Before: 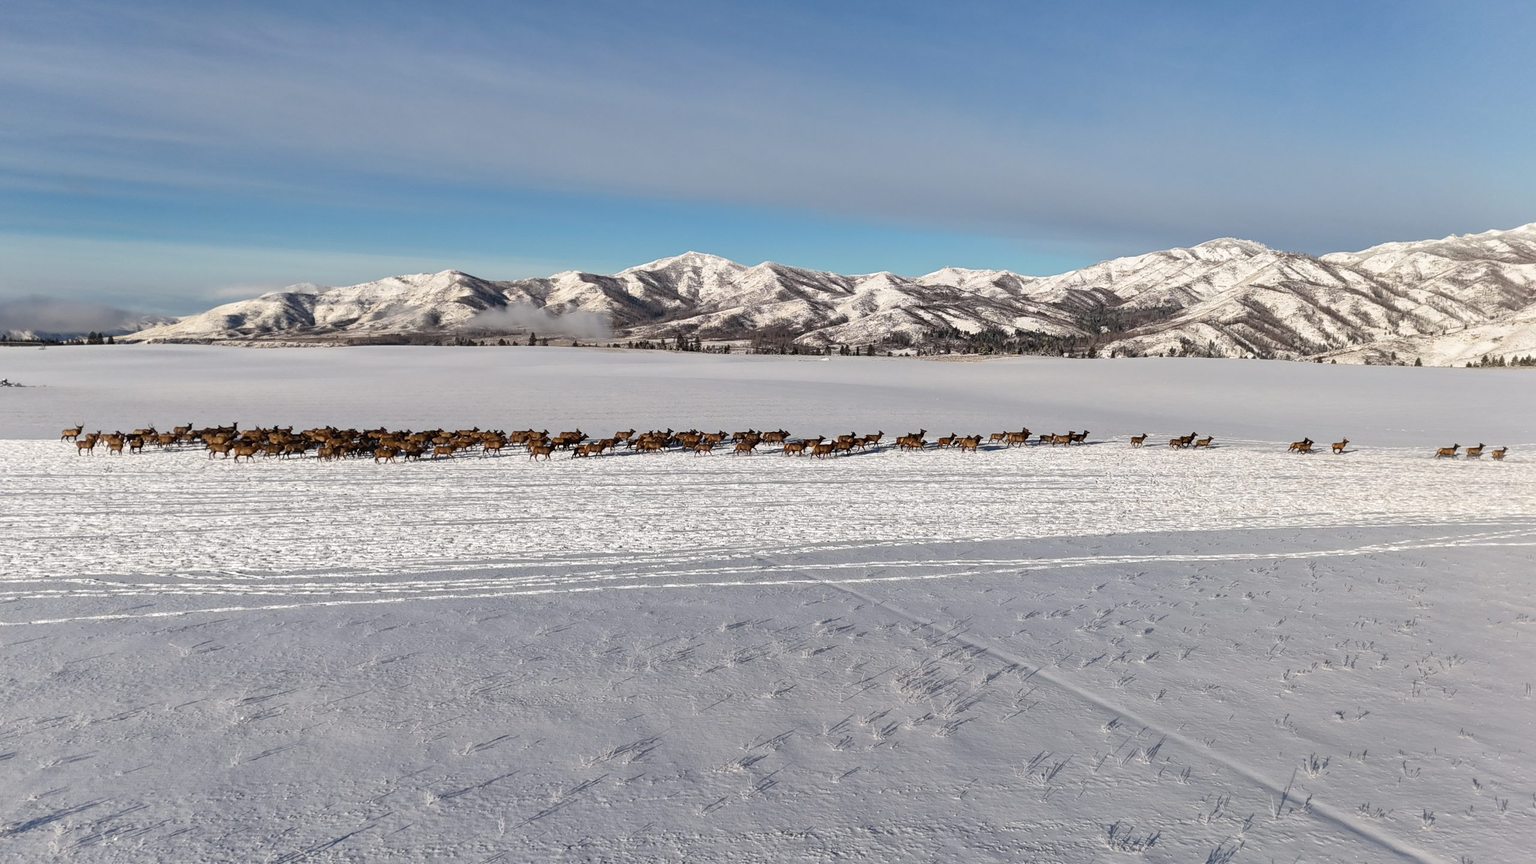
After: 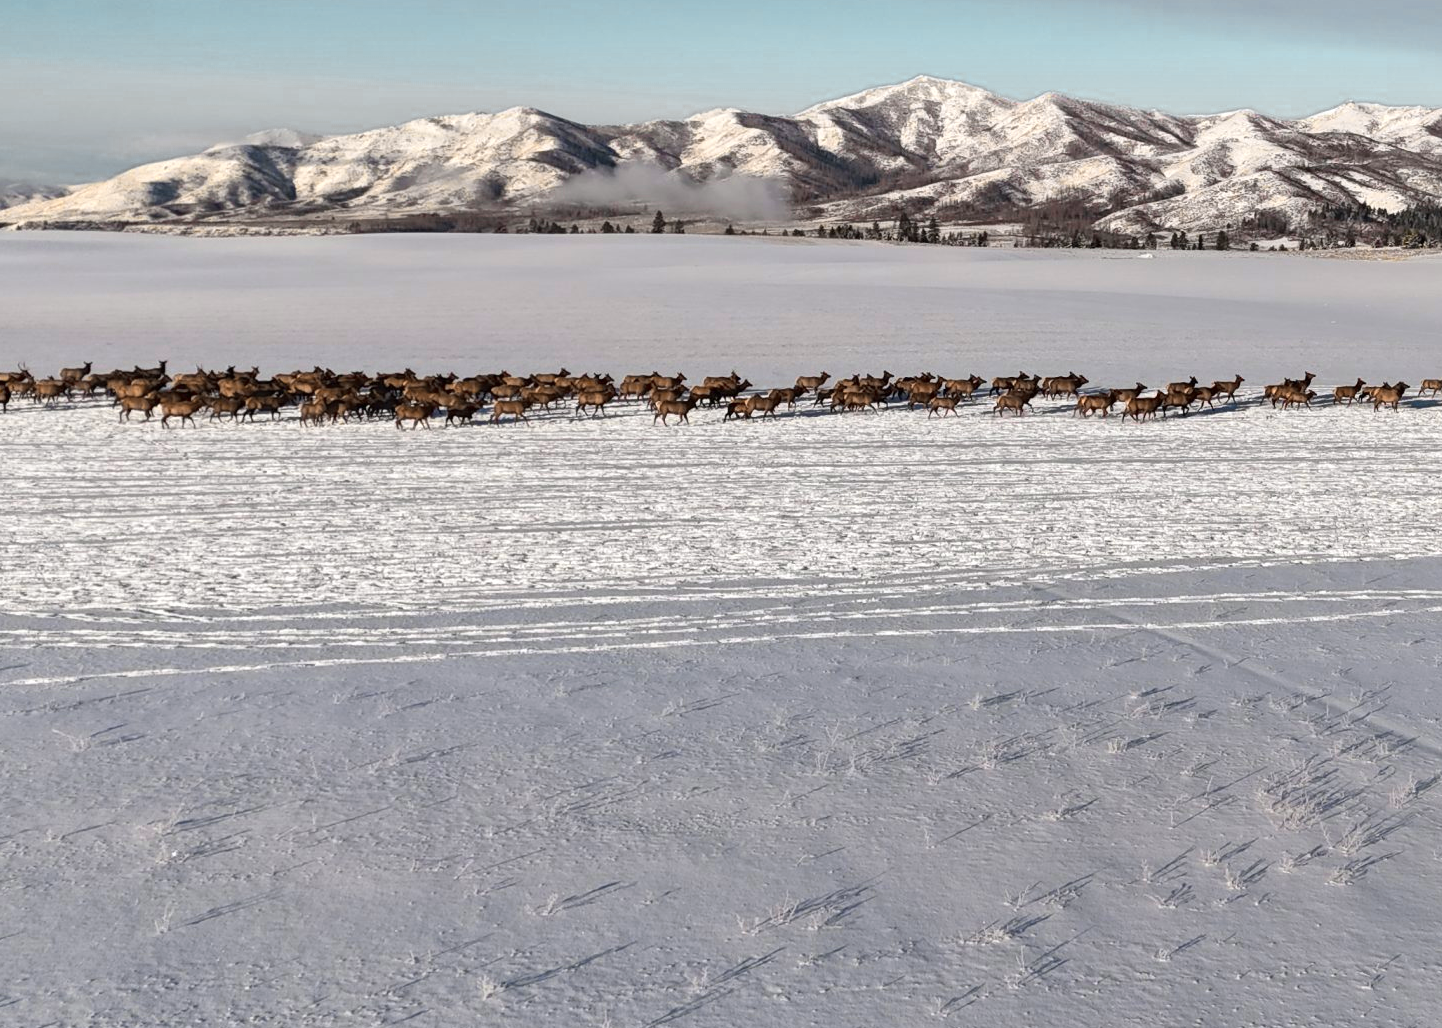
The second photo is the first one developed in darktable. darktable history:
crop: left 8.966%, top 23.852%, right 34.699%, bottom 4.703%
color zones: curves: ch0 [(0.009, 0.528) (0.136, 0.6) (0.255, 0.586) (0.39, 0.528) (0.522, 0.584) (0.686, 0.736) (0.849, 0.561)]; ch1 [(0.045, 0.781) (0.14, 0.416) (0.257, 0.695) (0.442, 0.032) (0.738, 0.338) (0.818, 0.632) (0.891, 0.741) (1, 0.704)]; ch2 [(0, 0.667) (0.141, 0.52) (0.26, 0.37) (0.474, 0.432) (0.743, 0.286)]
